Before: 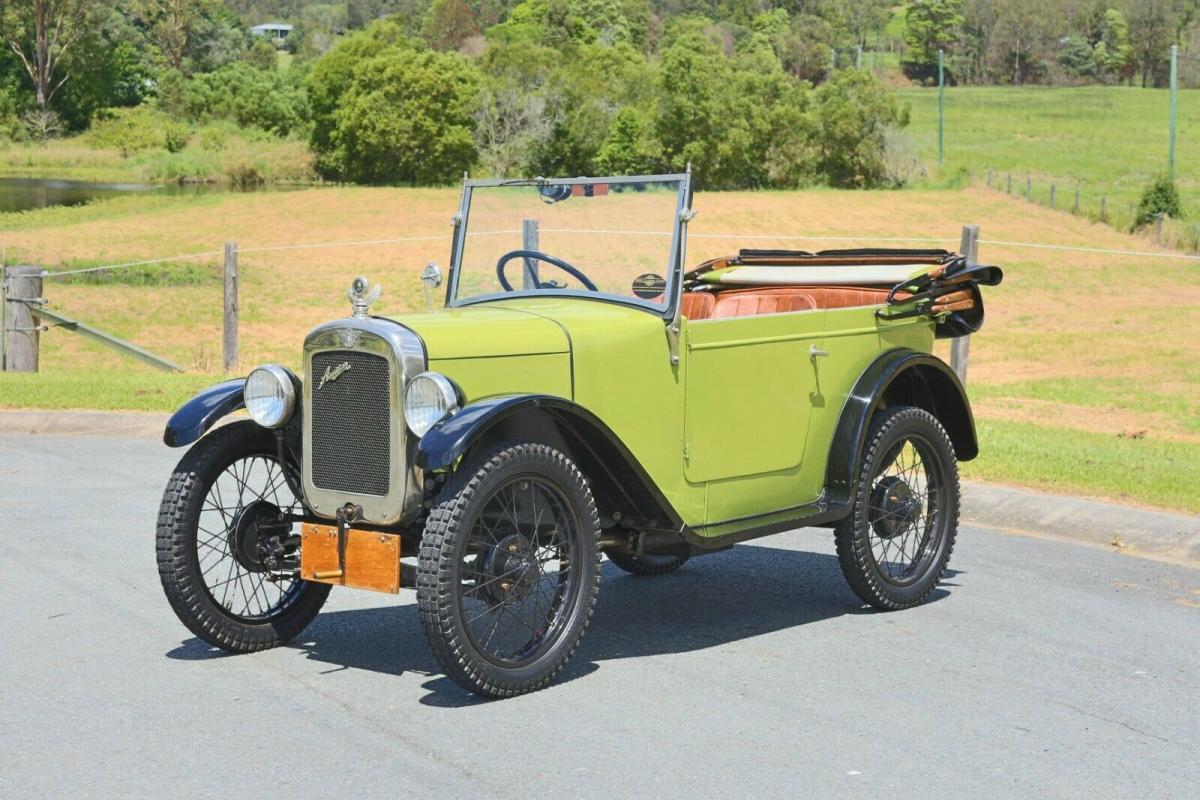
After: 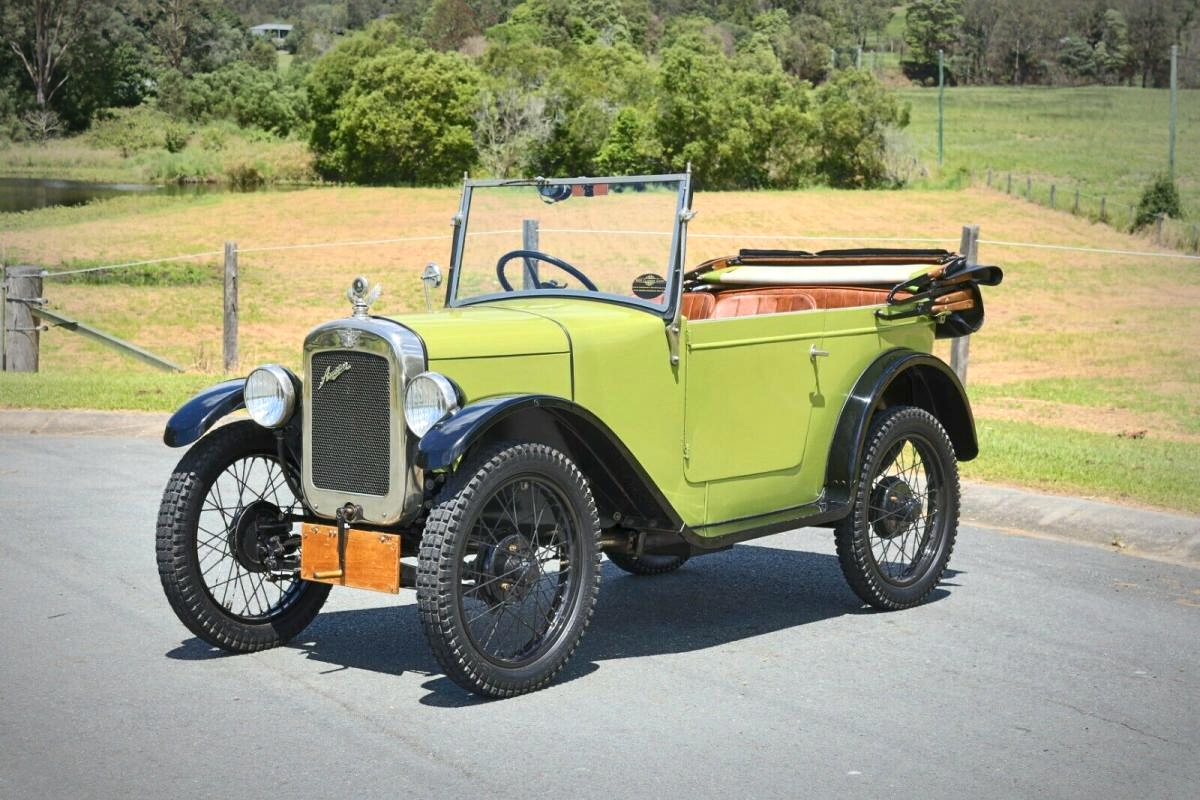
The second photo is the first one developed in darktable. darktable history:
local contrast: mode bilateral grid, contrast 25, coarseness 60, detail 151%, midtone range 0.2
vignetting: automatic ratio true
tone equalizer: on, module defaults
